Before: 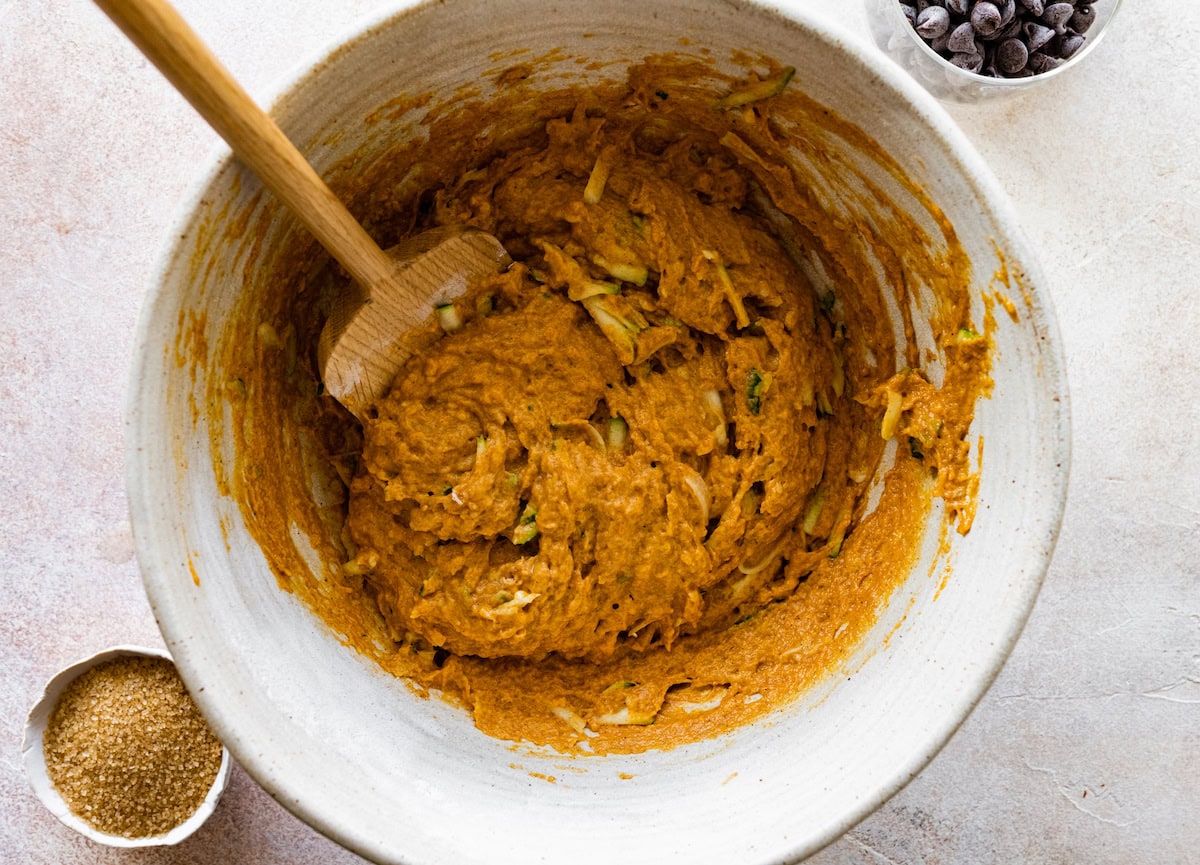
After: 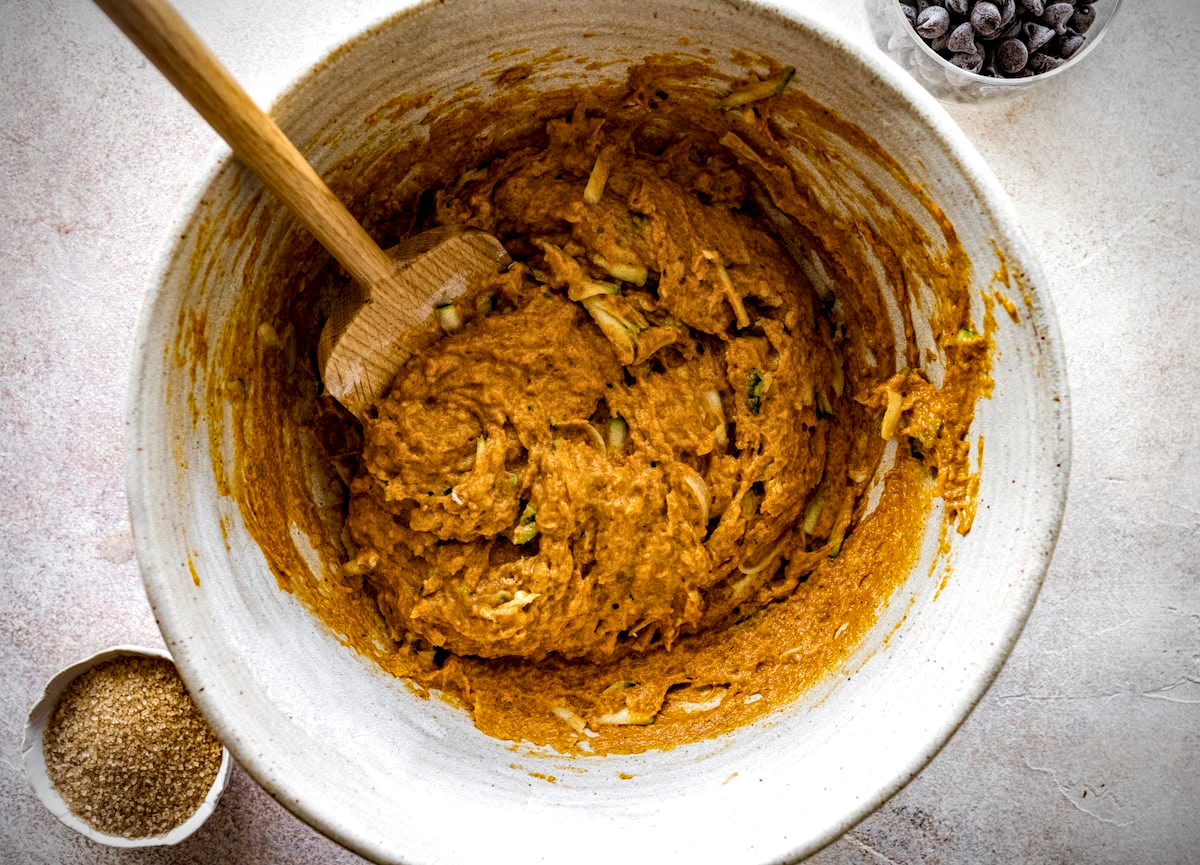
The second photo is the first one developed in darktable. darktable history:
local contrast: detail 150%
haze removal: strength 0.276, distance 0.257, compatibility mode true, adaptive false
vignetting: fall-off start 89.05%, fall-off radius 44.51%, brightness -0.706, saturation -0.489, width/height ratio 1.156
